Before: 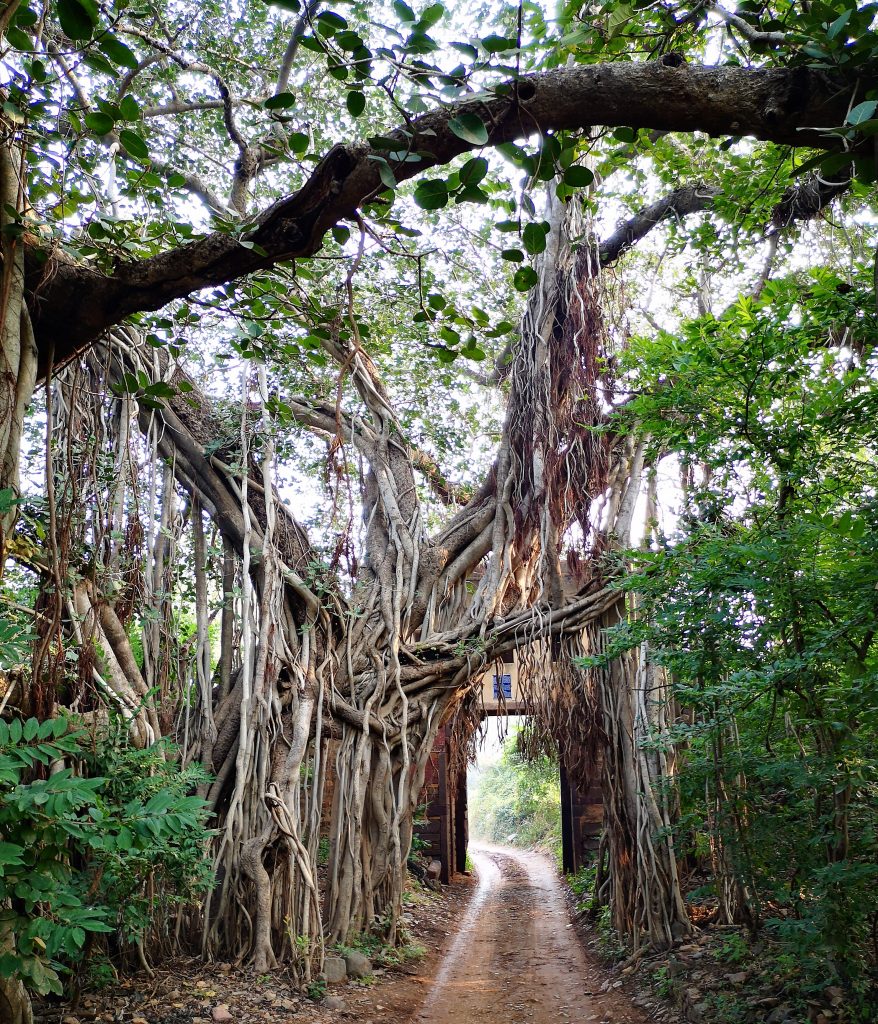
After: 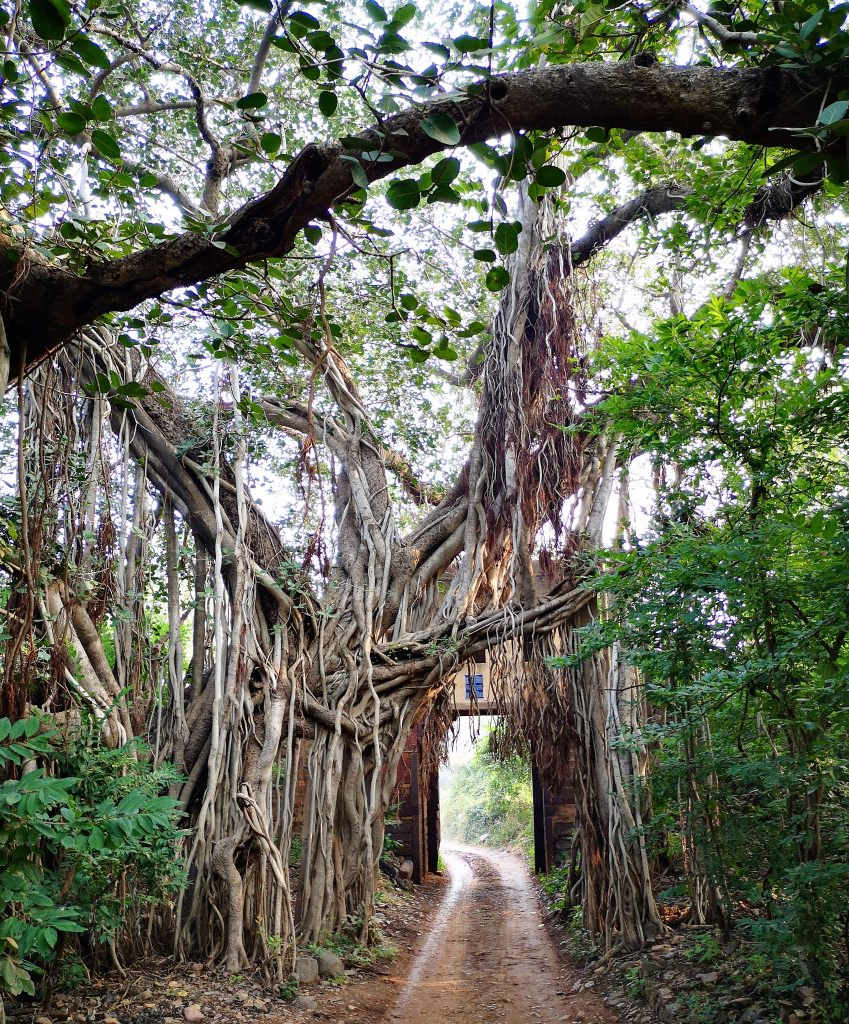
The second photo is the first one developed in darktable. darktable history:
crop and rotate: left 3.238%
shadows and highlights: shadows 32, highlights -32, soften with gaussian
